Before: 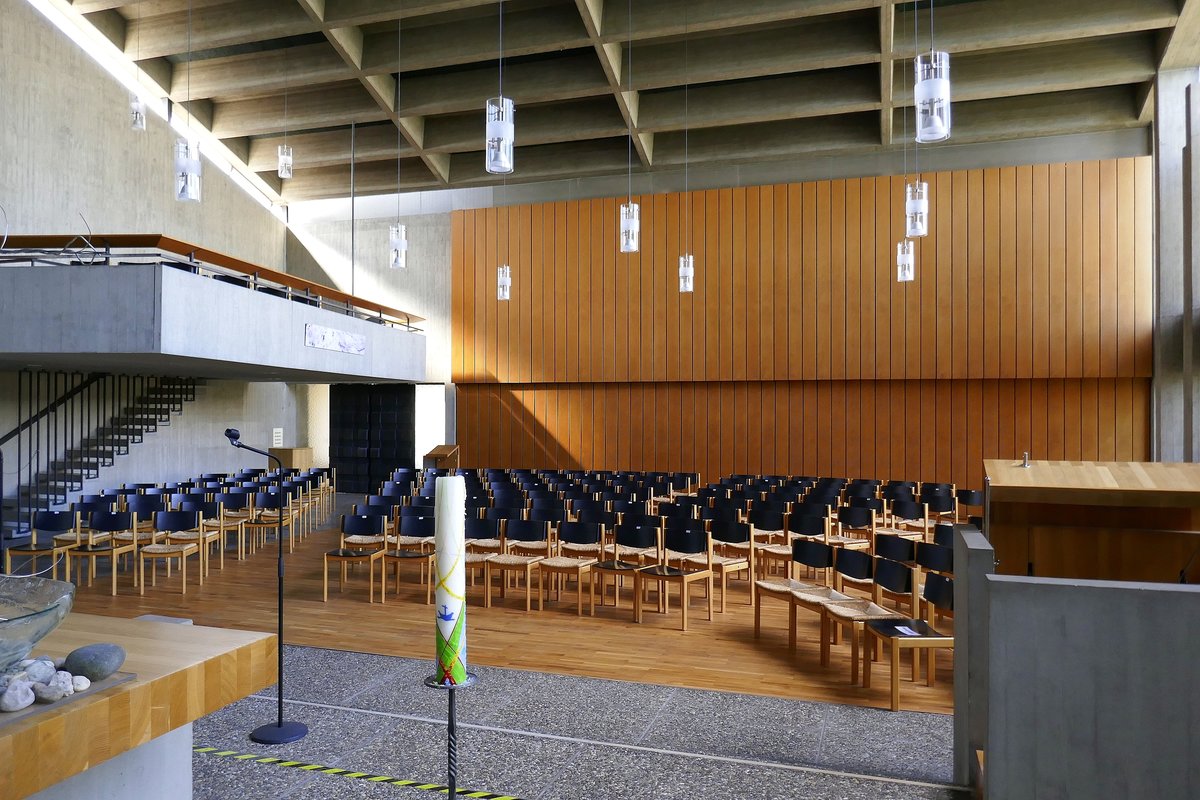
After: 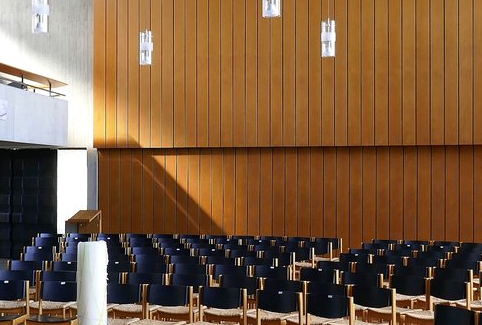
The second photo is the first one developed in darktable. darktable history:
crop: left 29.86%, top 29.491%, right 29.932%, bottom 29.855%
